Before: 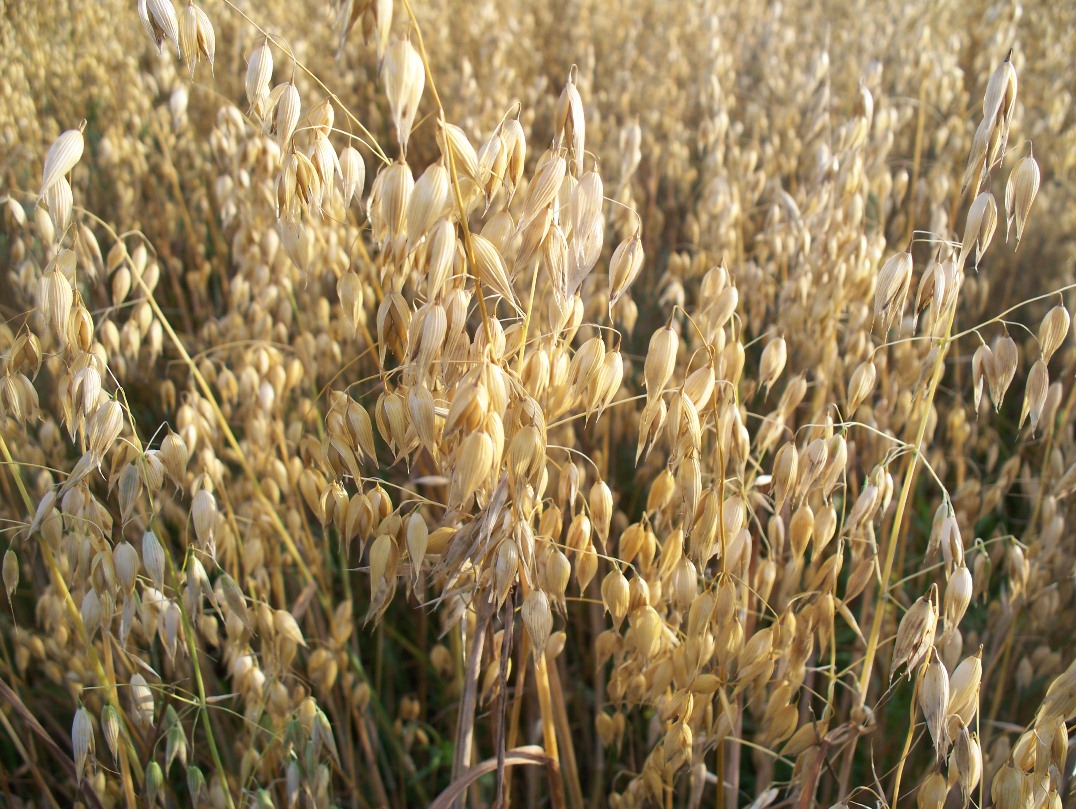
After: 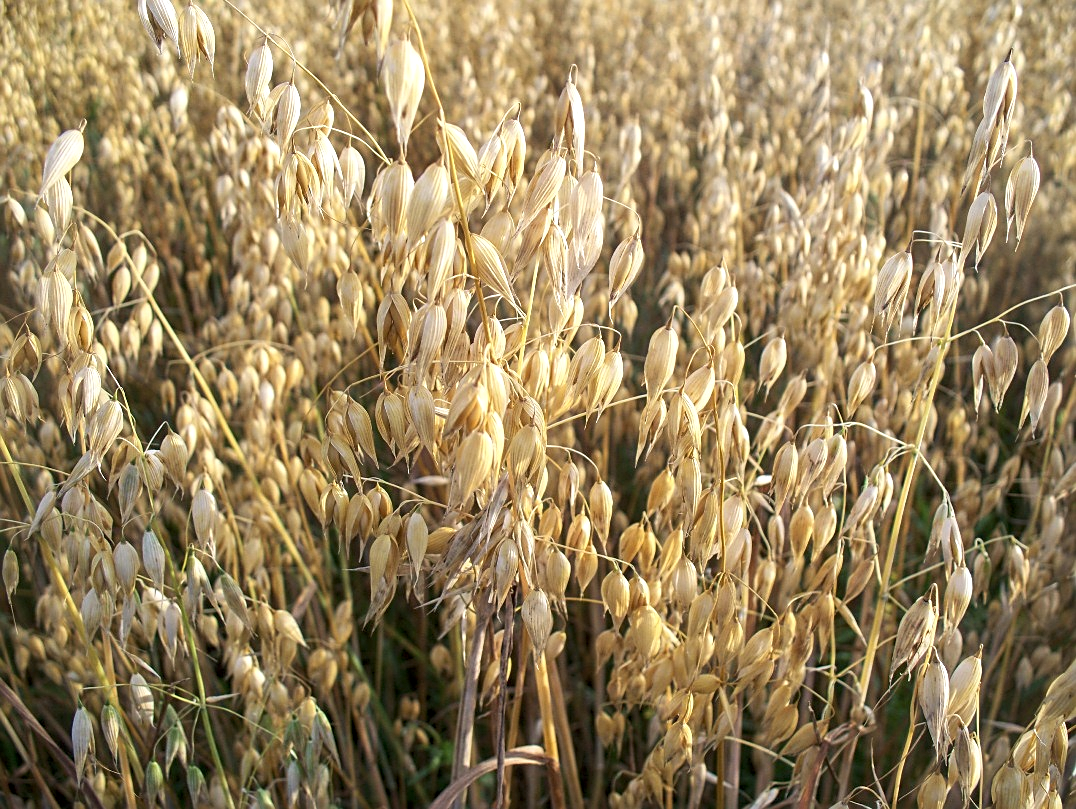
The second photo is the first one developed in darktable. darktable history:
tone curve: curves: ch0 [(0, 0) (0.003, 0.003) (0.011, 0.012) (0.025, 0.026) (0.044, 0.046) (0.069, 0.072) (0.1, 0.104) (0.136, 0.141) (0.177, 0.185) (0.224, 0.234) (0.277, 0.289) (0.335, 0.349) (0.399, 0.415) (0.468, 0.488) (0.543, 0.566) (0.623, 0.649) (0.709, 0.739) (0.801, 0.834) (0.898, 0.923) (1, 1)], color space Lab, independent channels, preserve colors none
sharpen: on, module defaults
local contrast: on, module defaults
tone equalizer: edges refinement/feathering 500, mask exposure compensation -1.57 EV, preserve details no
